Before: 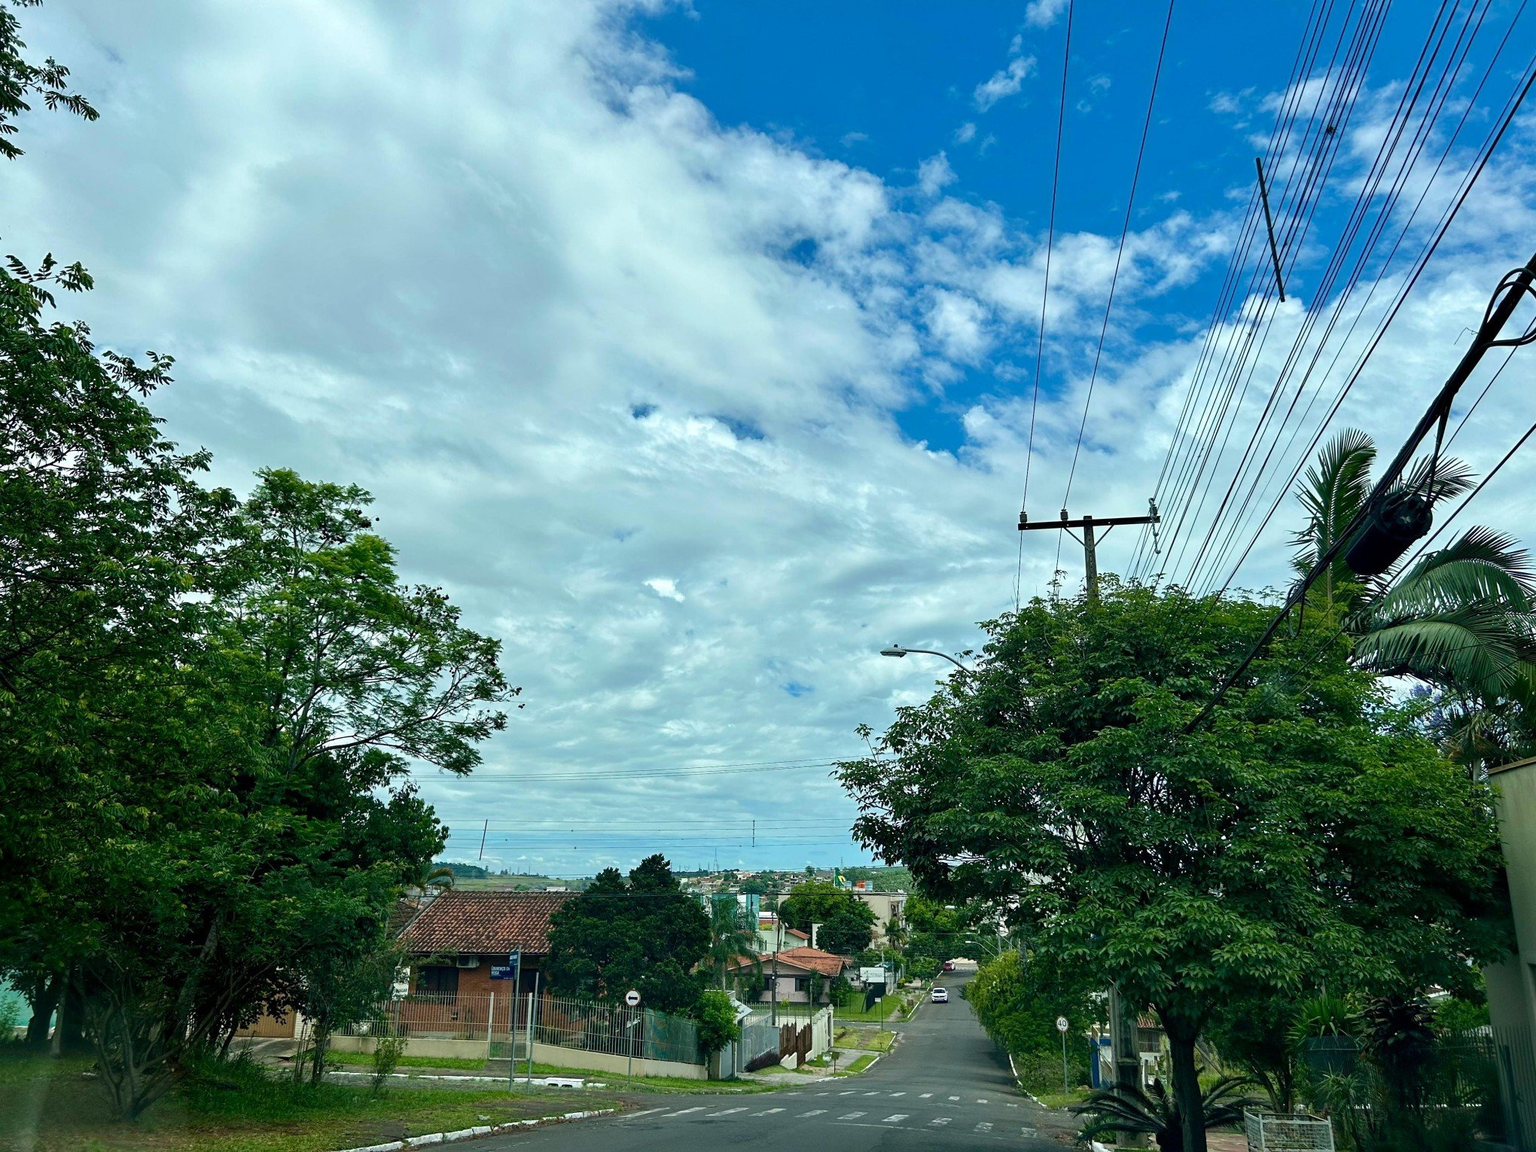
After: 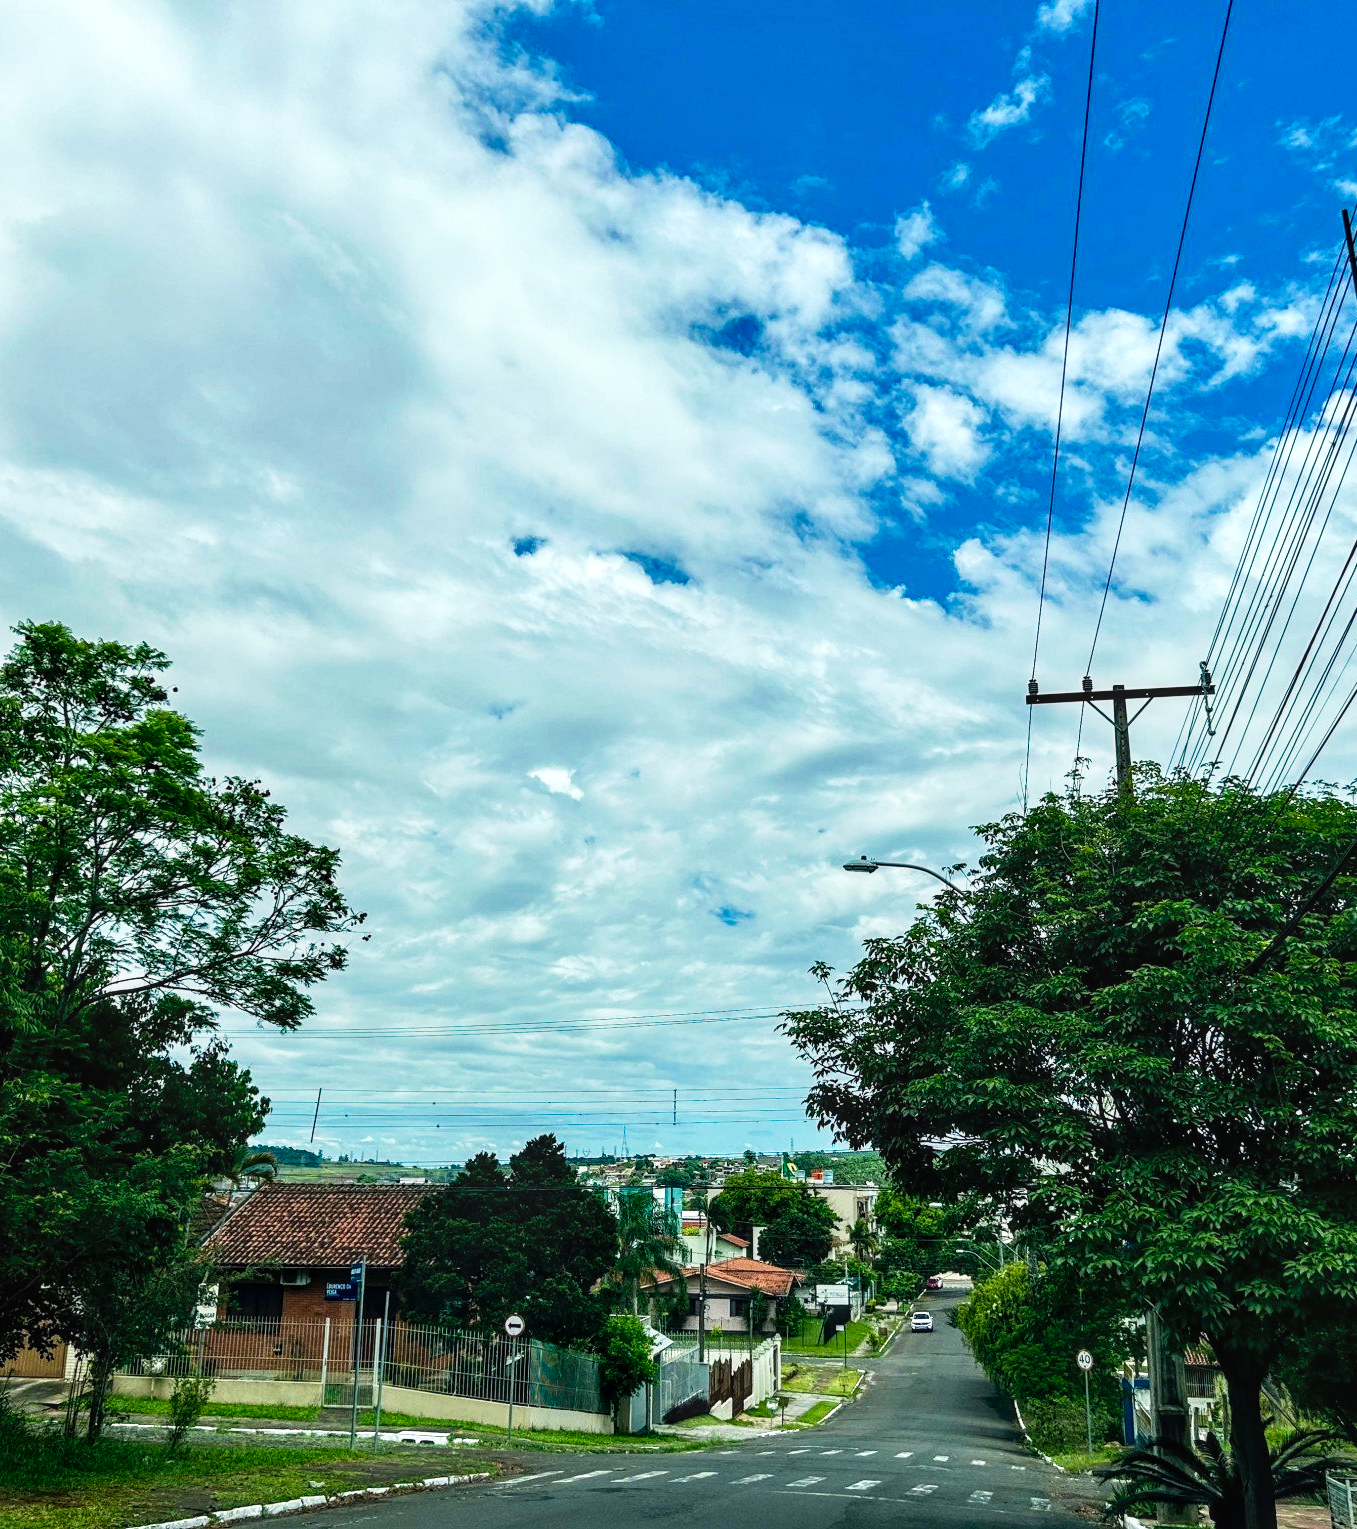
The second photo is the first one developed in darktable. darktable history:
crop and rotate: left 16.005%, right 17.441%
tone curve: curves: ch0 [(0, 0) (0.003, 0.008) (0.011, 0.008) (0.025, 0.011) (0.044, 0.017) (0.069, 0.026) (0.1, 0.039) (0.136, 0.054) (0.177, 0.093) (0.224, 0.15) (0.277, 0.21) (0.335, 0.285) (0.399, 0.366) (0.468, 0.462) (0.543, 0.564) (0.623, 0.679) (0.709, 0.79) (0.801, 0.883) (0.898, 0.95) (1, 1)], preserve colors none
local contrast: detail 130%
